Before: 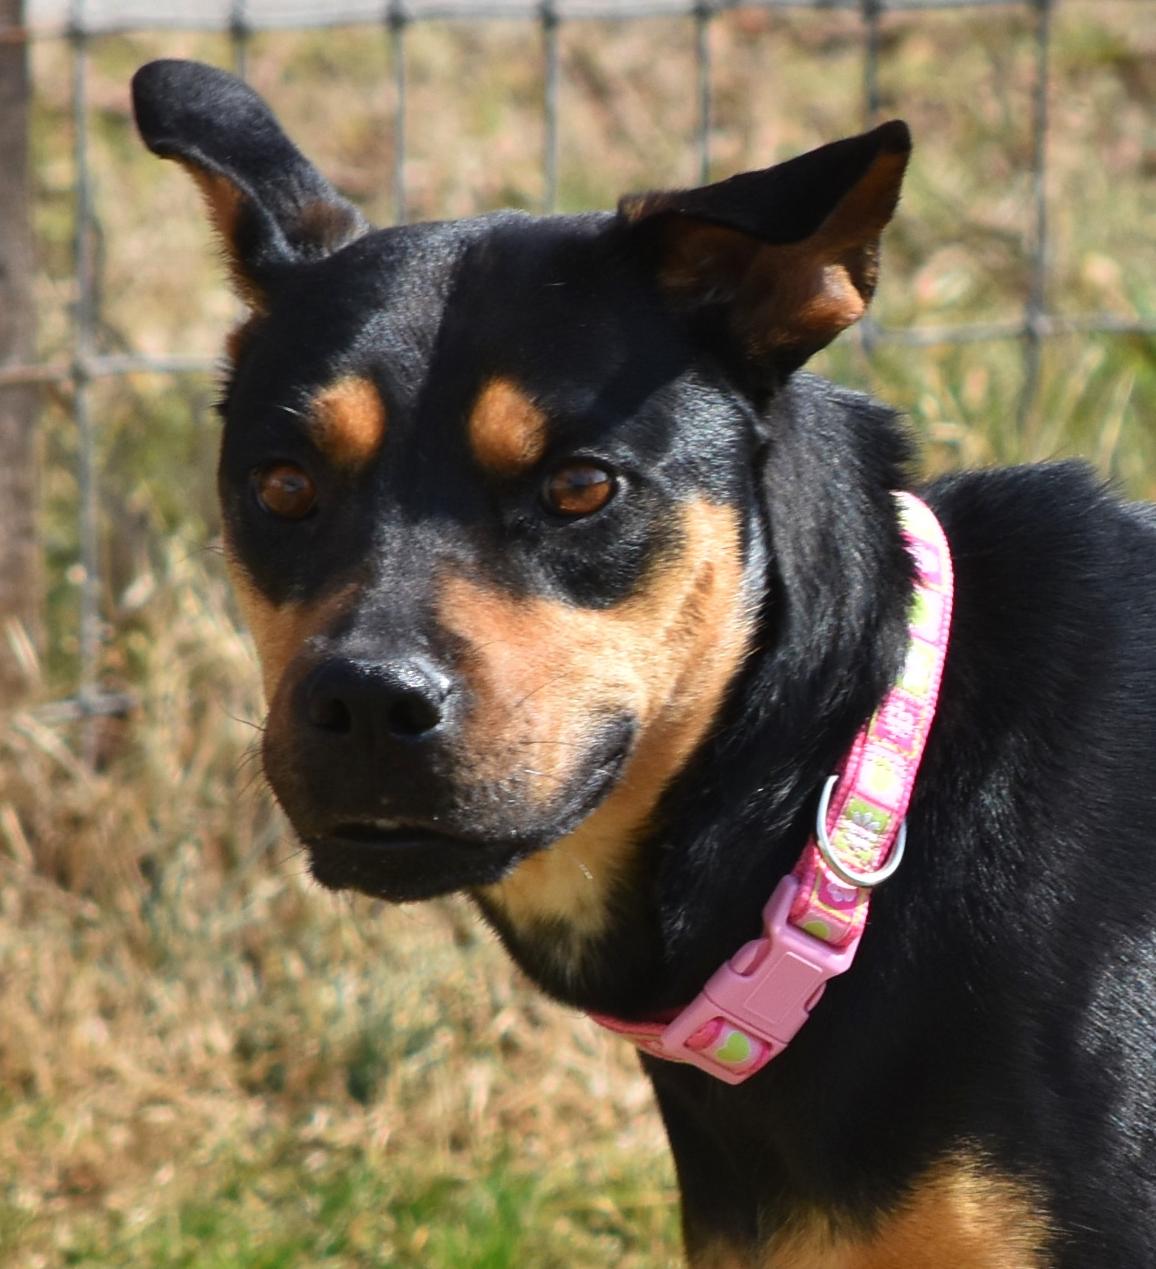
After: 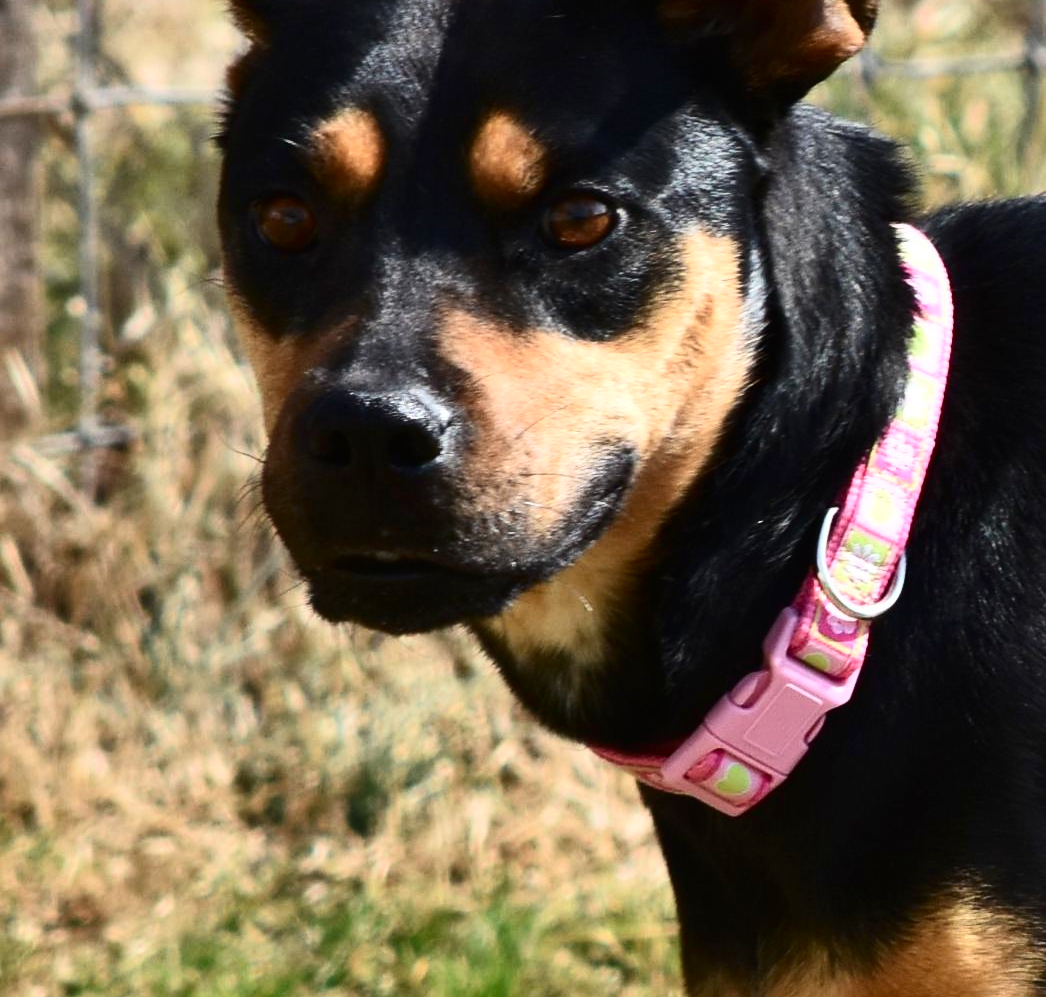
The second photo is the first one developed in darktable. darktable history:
crop: top 21.168%, right 9.441%, bottom 0.248%
contrast brightness saturation: contrast 0.291
